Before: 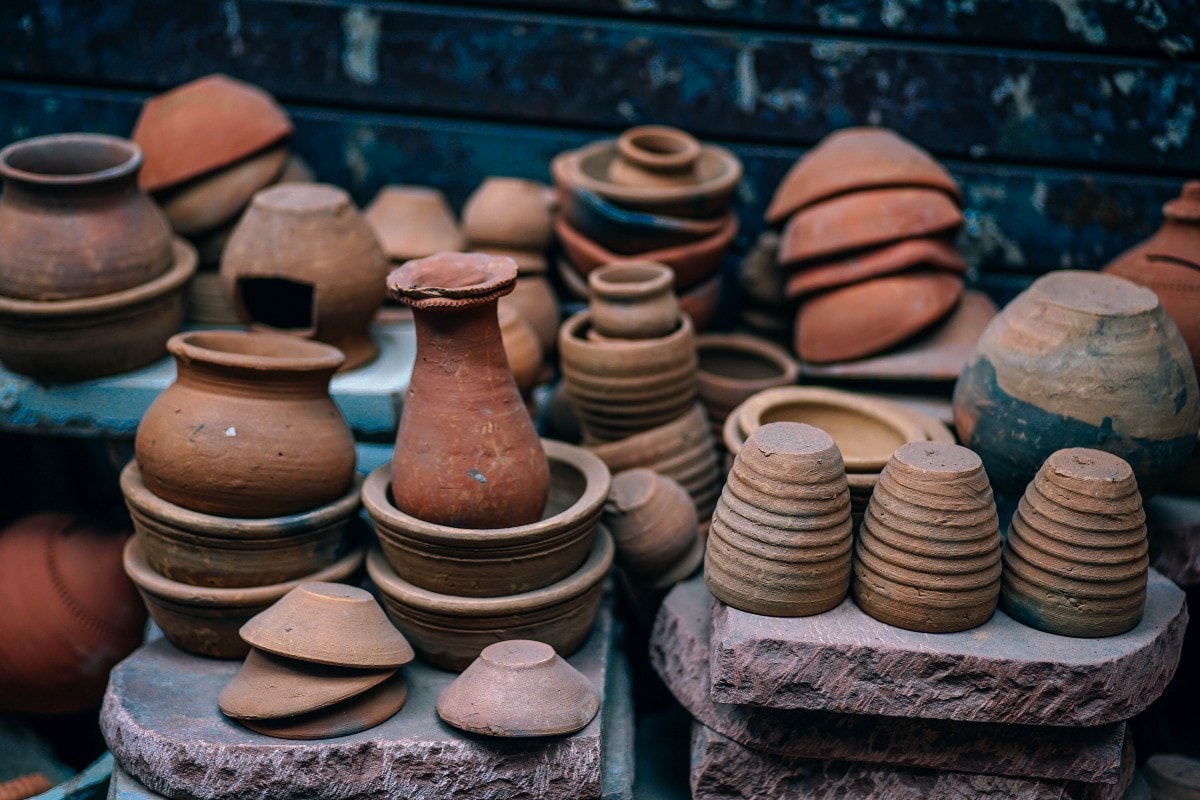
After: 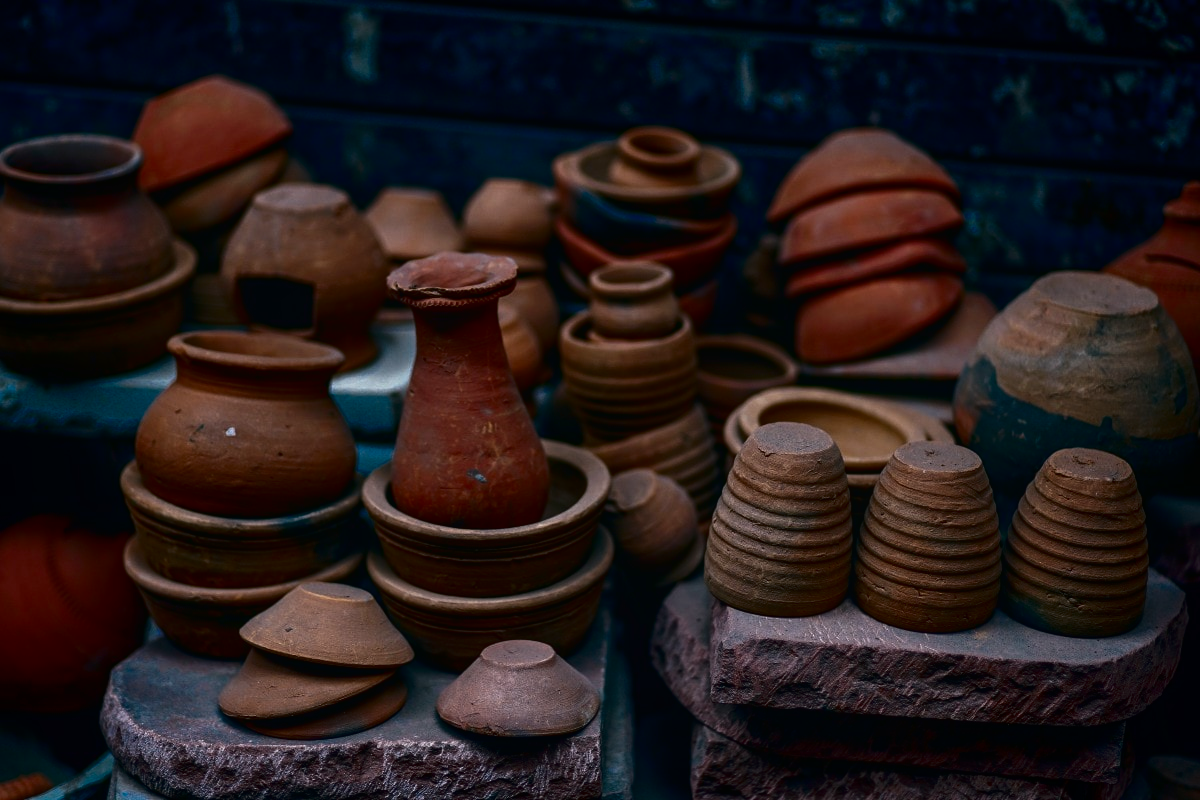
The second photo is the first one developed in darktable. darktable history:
local contrast: mode bilateral grid, contrast 99, coarseness 99, detail 89%, midtone range 0.2
contrast brightness saturation: brightness -0.507
